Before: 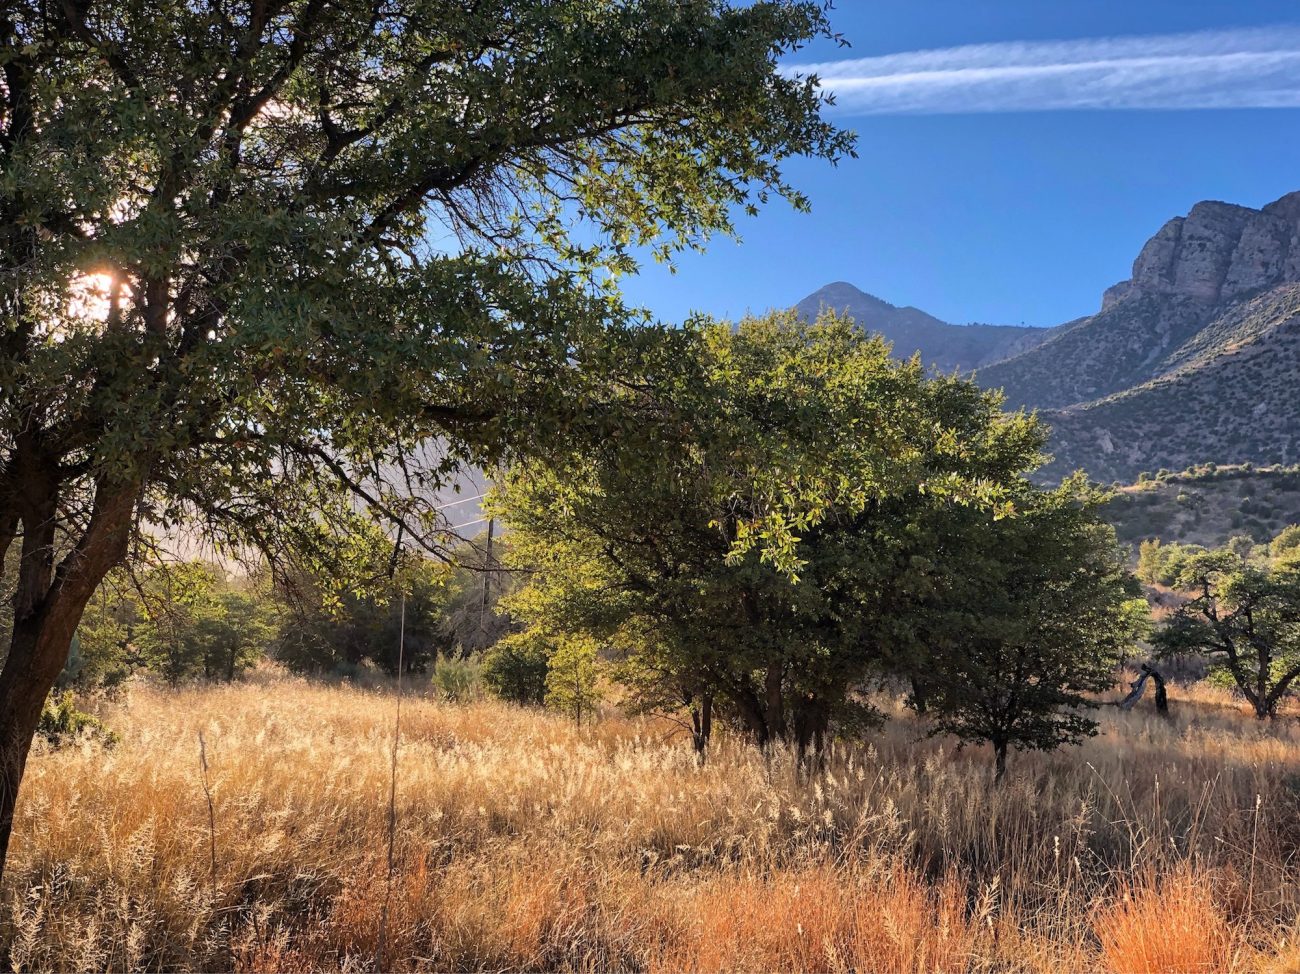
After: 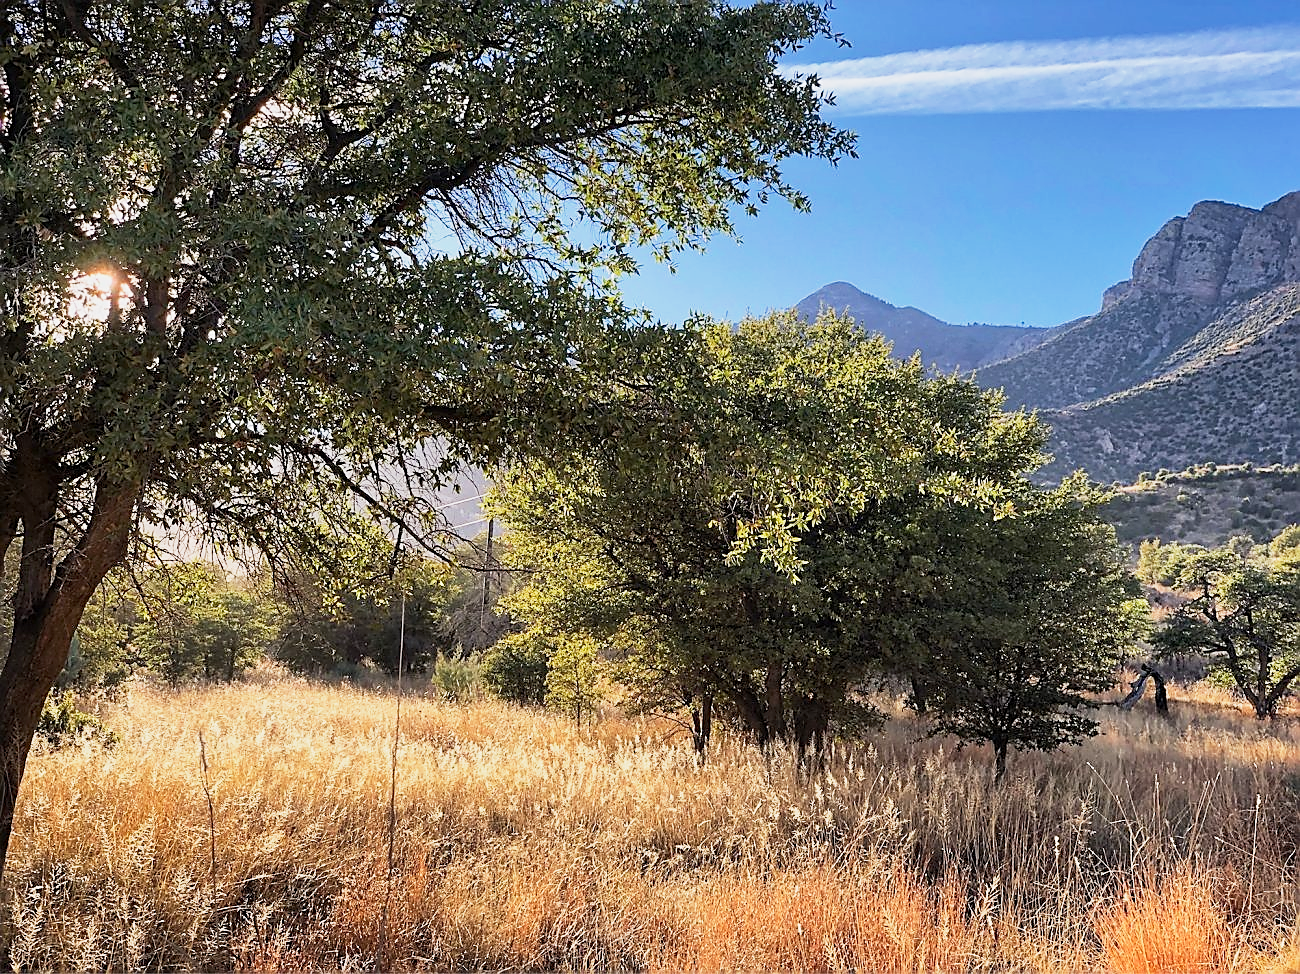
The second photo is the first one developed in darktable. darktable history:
sharpen: radius 1.4, amount 1.25, threshold 0.7
base curve: curves: ch0 [(0, 0) (0.088, 0.125) (0.176, 0.251) (0.354, 0.501) (0.613, 0.749) (1, 0.877)], preserve colors none
